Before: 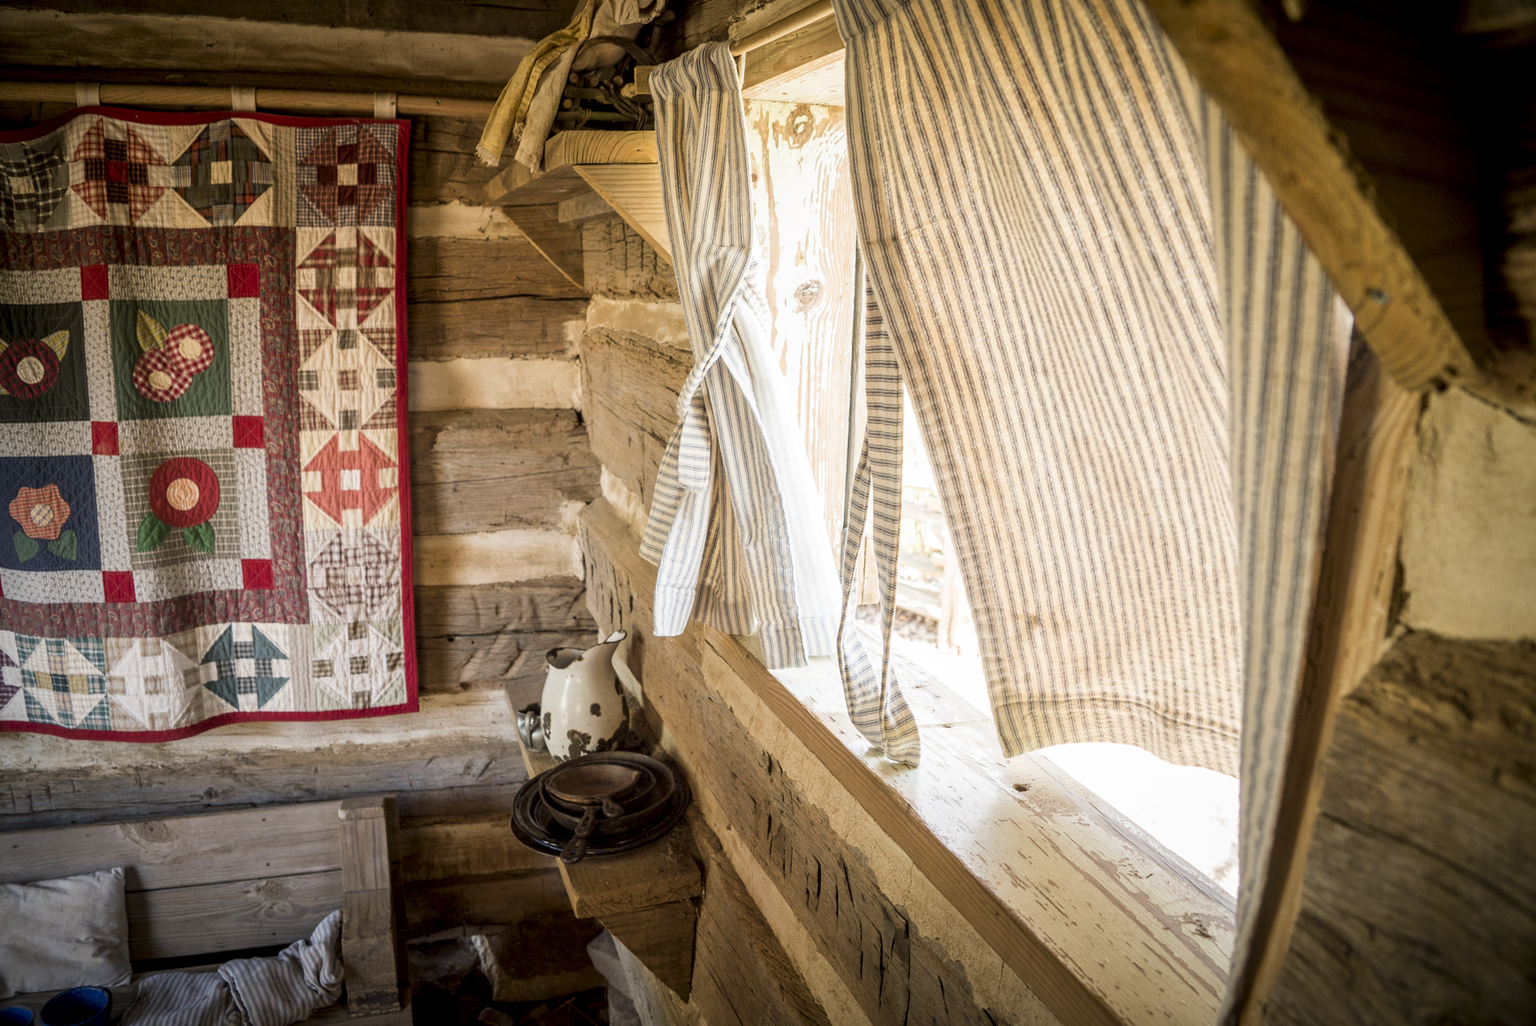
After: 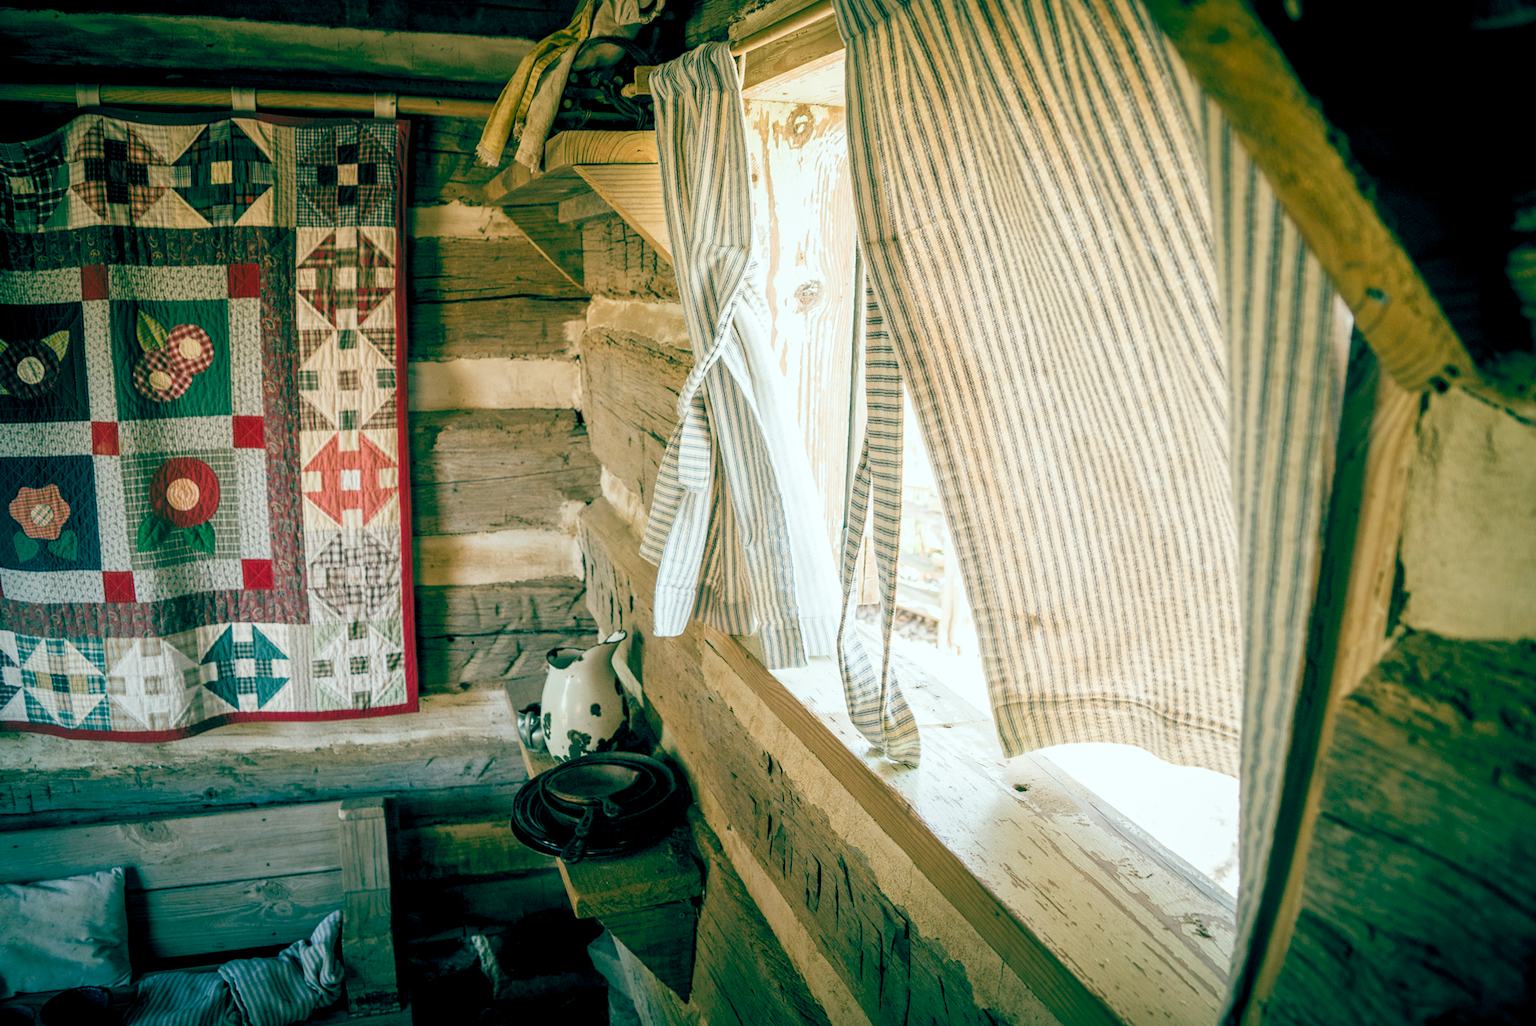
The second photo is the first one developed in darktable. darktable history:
color balance rgb: power › hue 62.21°, global offset › luminance -0.551%, global offset › chroma 0.901%, global offset › hue 174.89°, perceptual saturation grading › global saturation 15.43%, perceptual saturation grading › highlights -19.464%, perceptual saturation grading › shadows 19.386%
